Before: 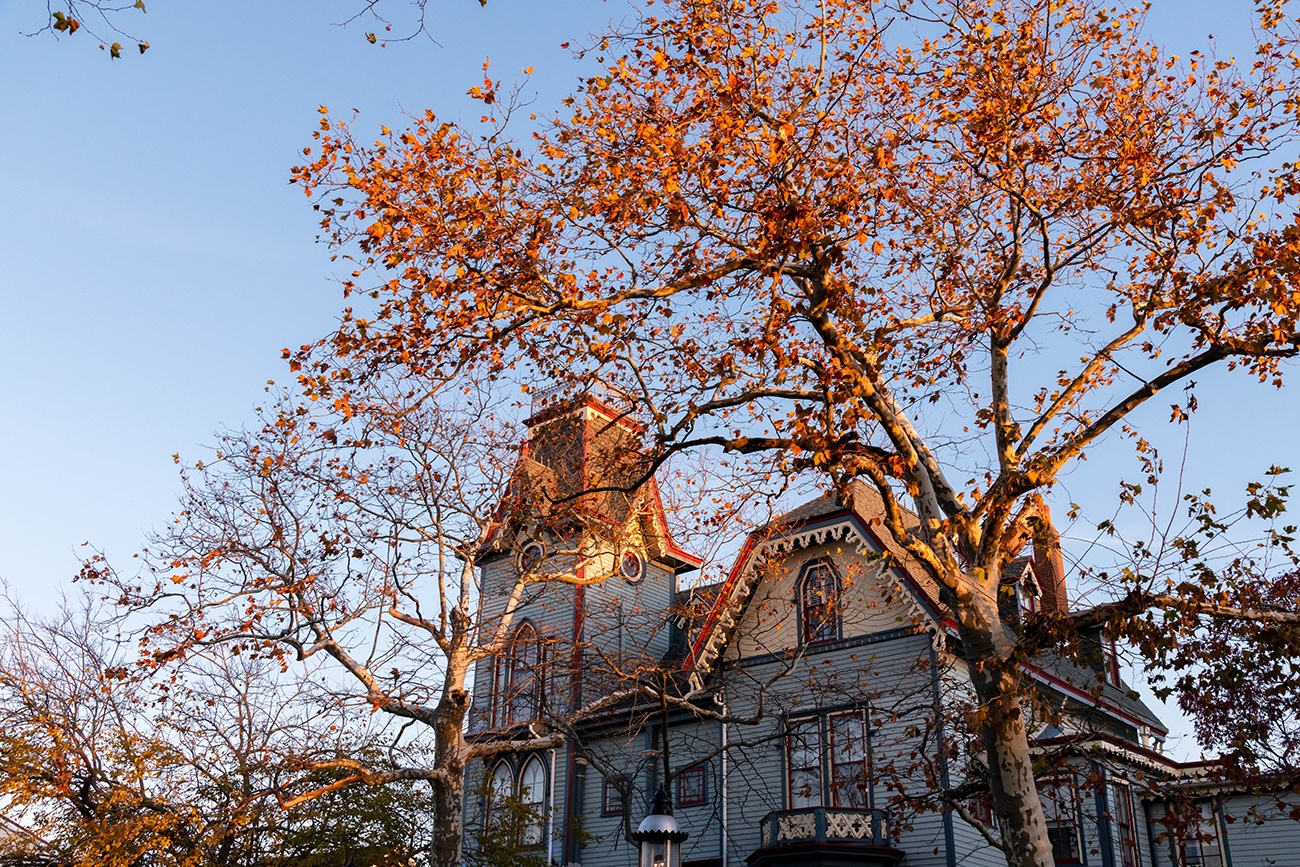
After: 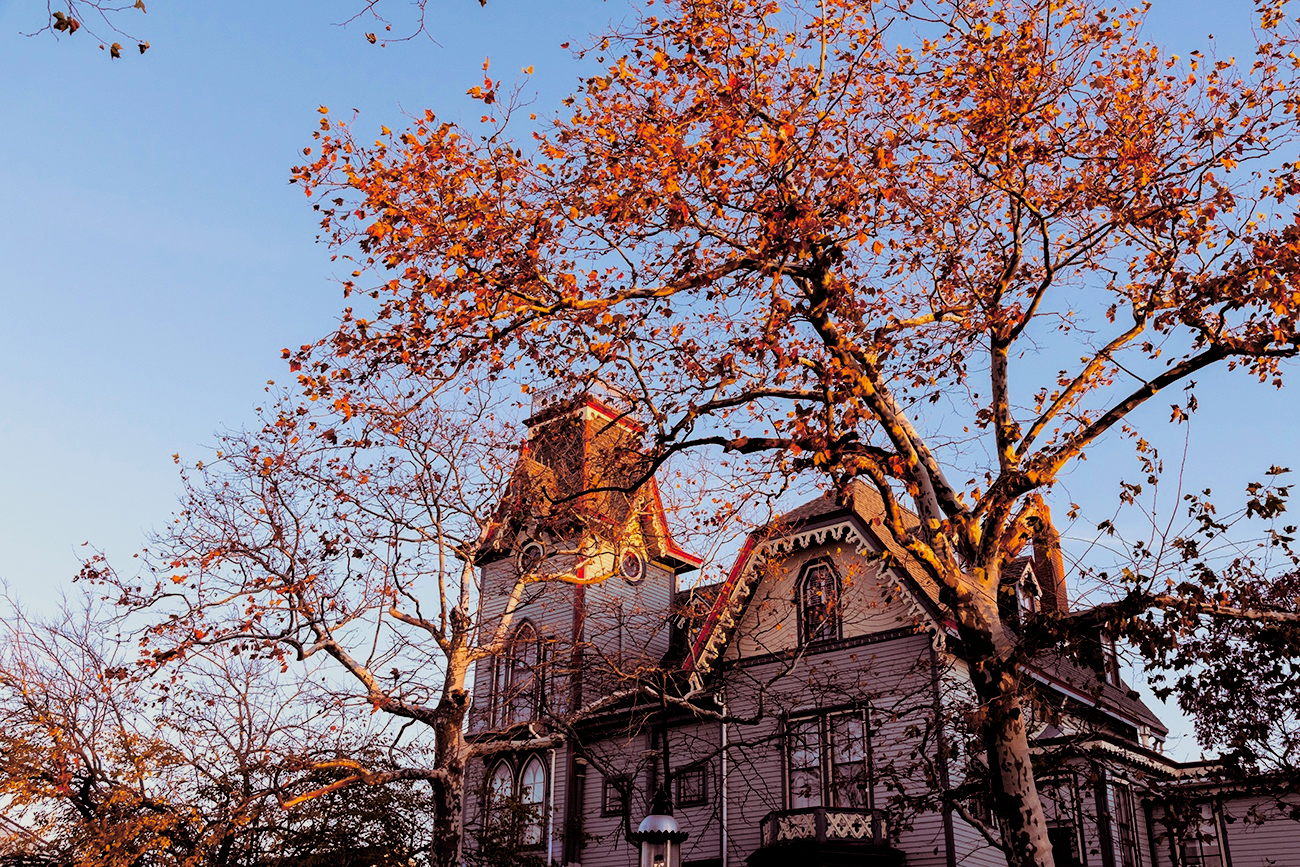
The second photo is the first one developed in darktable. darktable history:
filmic rgb: black relative exposure -7.75 EV, white relative exposure 4.4 EV, threshold 3 EV, target black luminance 0%, hardness 3.76, latitude 50.51%, contrast 1.074, highlights saturation mix 10%, shadows ↔ highlights balance -0.22%, color science v4 (2020), enable highlight reconstruction true
exposure: black level correction -0.001, exposure 0.08 EV, compensate highlight preservation false
split-toning: on, module defaults
